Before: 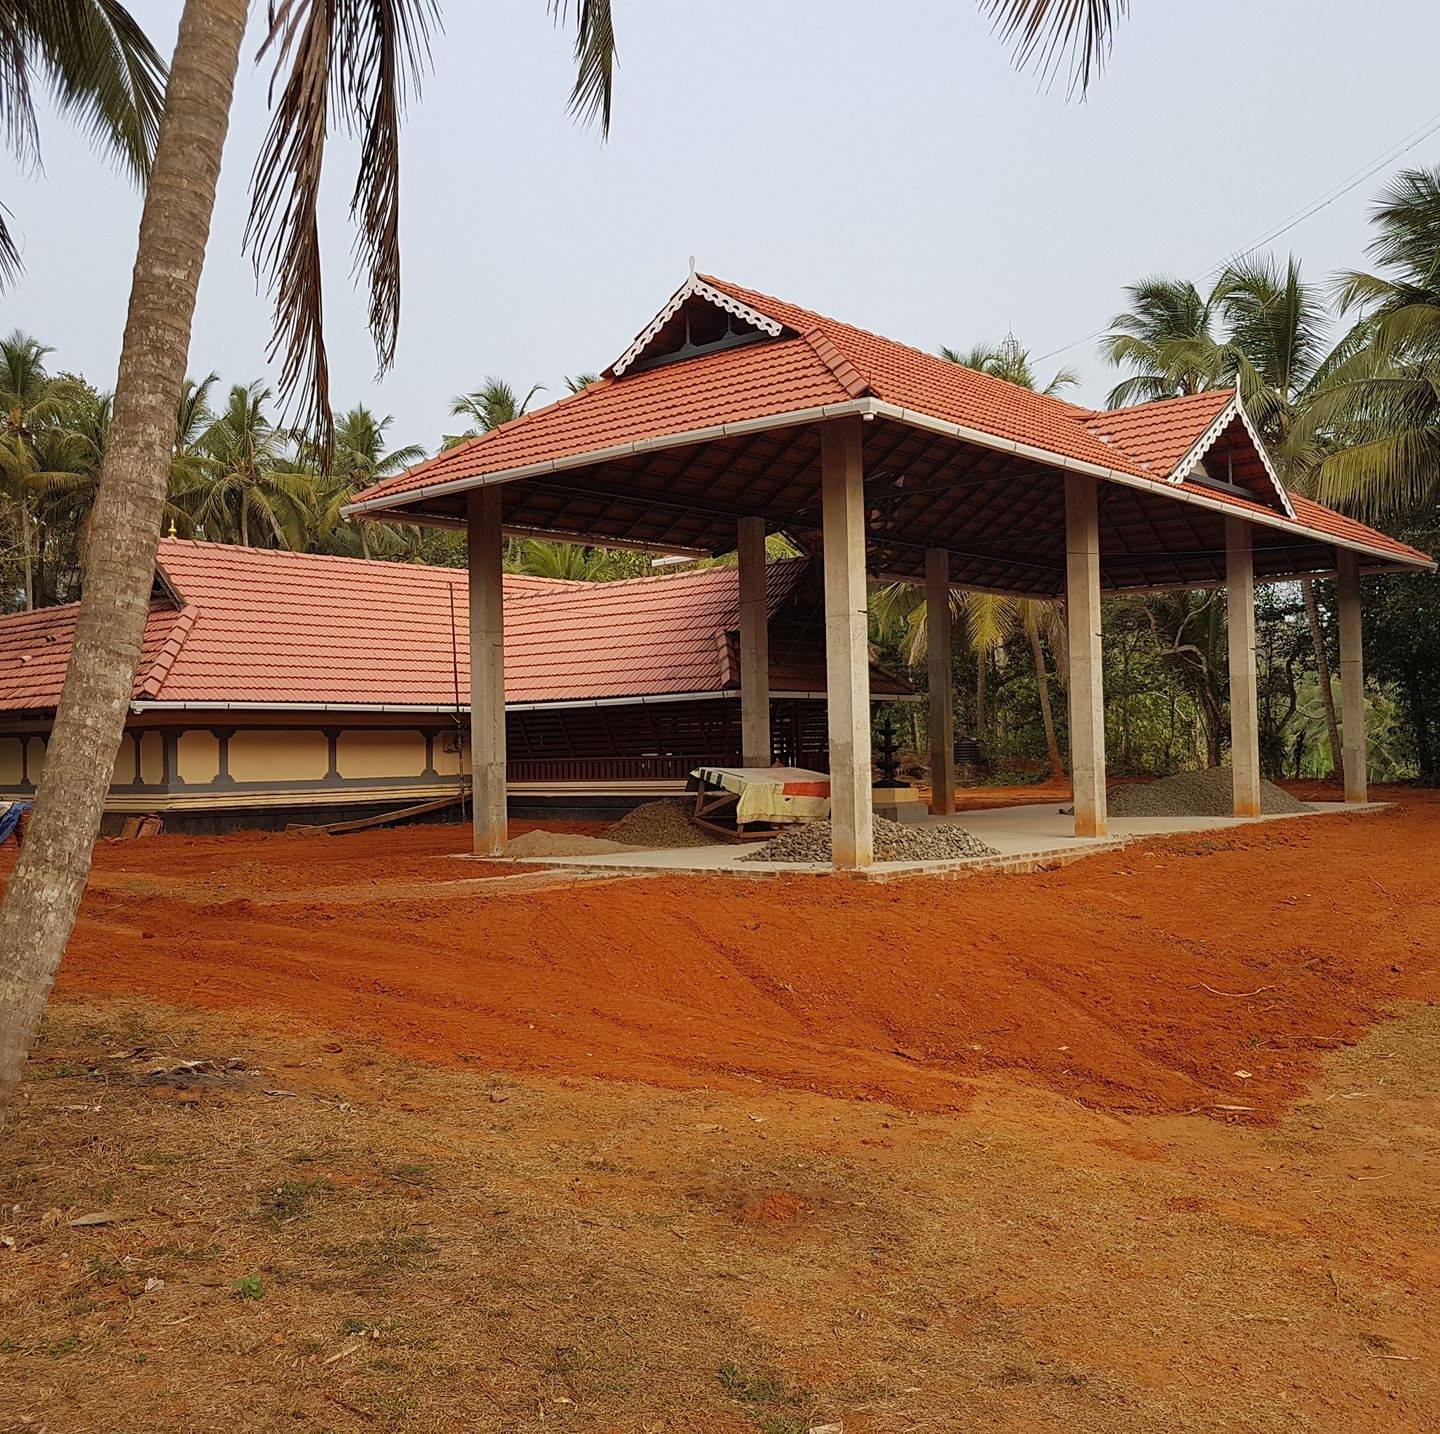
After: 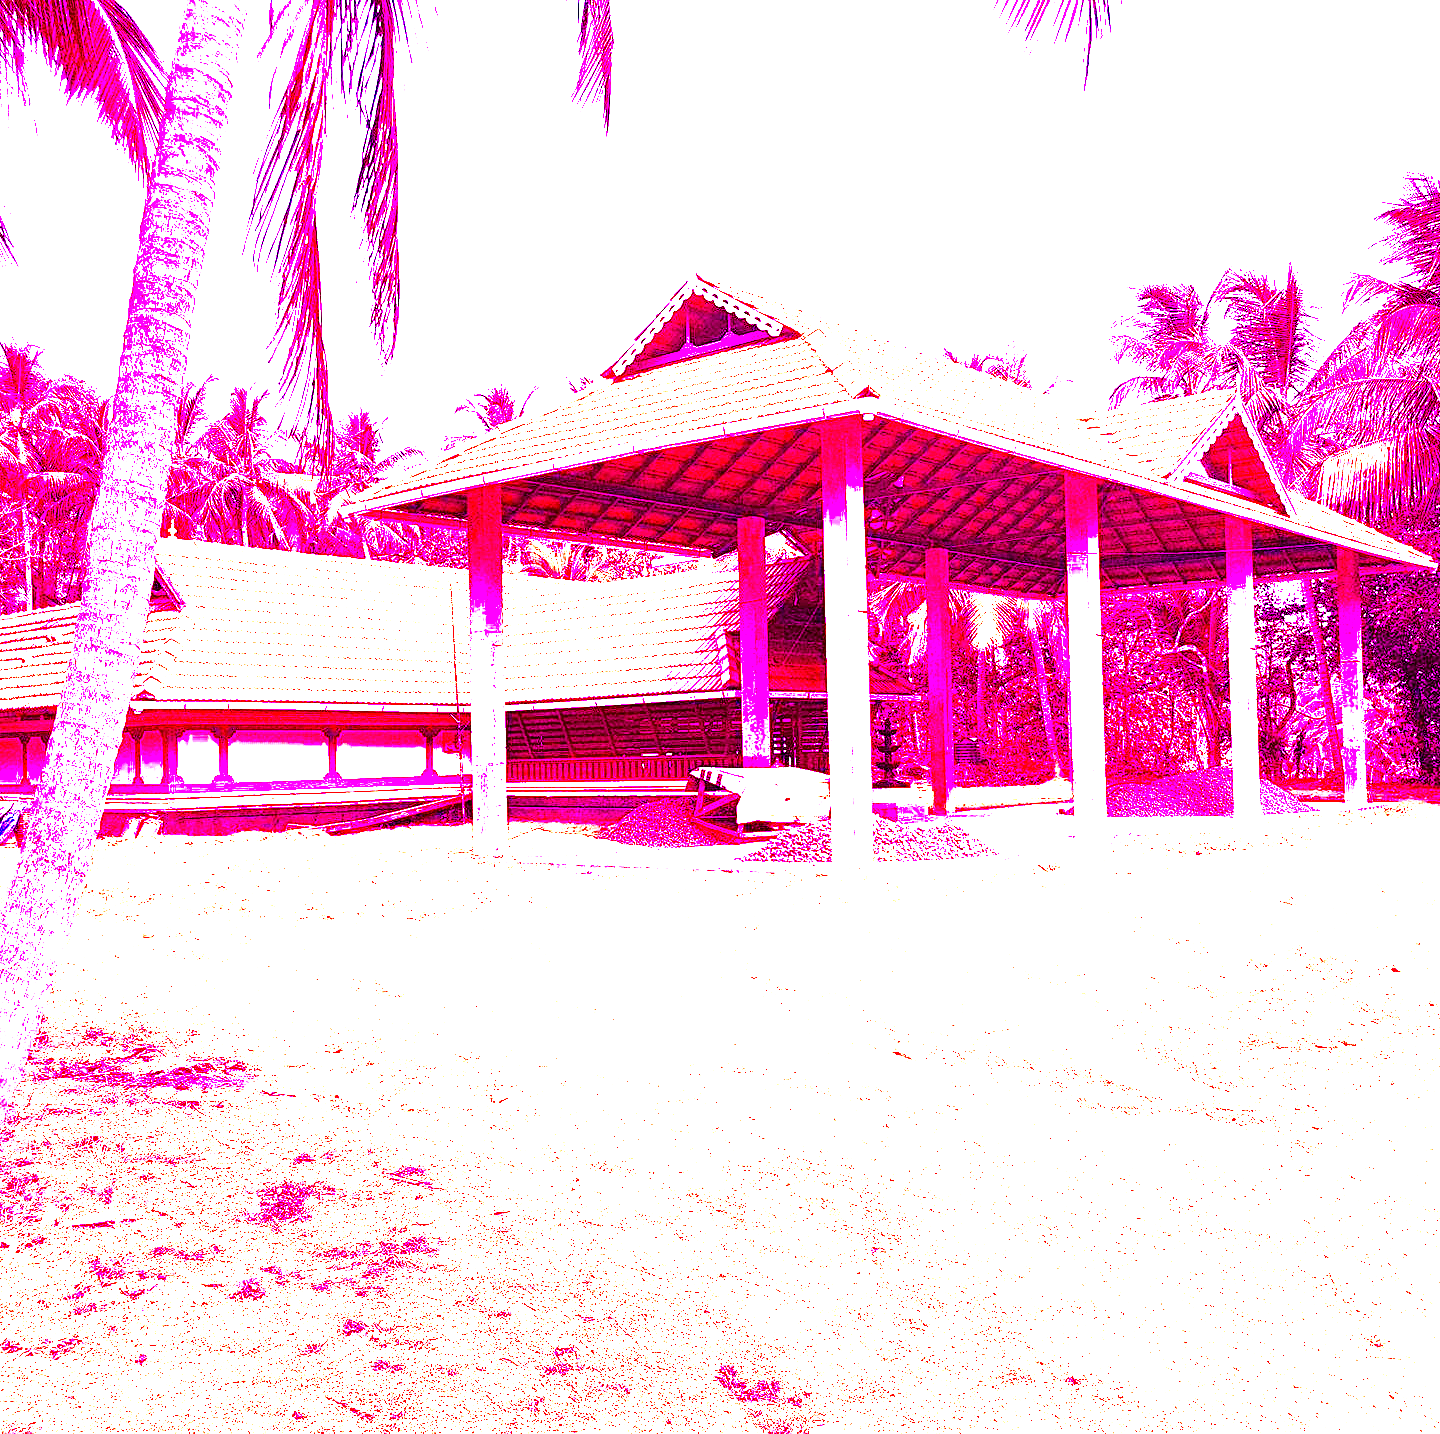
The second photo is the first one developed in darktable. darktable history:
tone equalizer: -8 EV -0.75 EV, -7 EV -0.7 EV, -6 EV -0.6 EV, -5 EV -0.4 EV, -3 EV 0.4 EV, -2 EV 0.6 EV, -1 EV 0.7 EV, +0 EV 0.75 EV, edges refinement/feathering 500, mask exposure compensation -1.57 EV, preserve details no
white balance: red 8, blue 8
color zones: curves: ch0 [(0.27, 0.396) (0.563, 0.504) (0.75, 0.5) (0.787, 0.307)]
